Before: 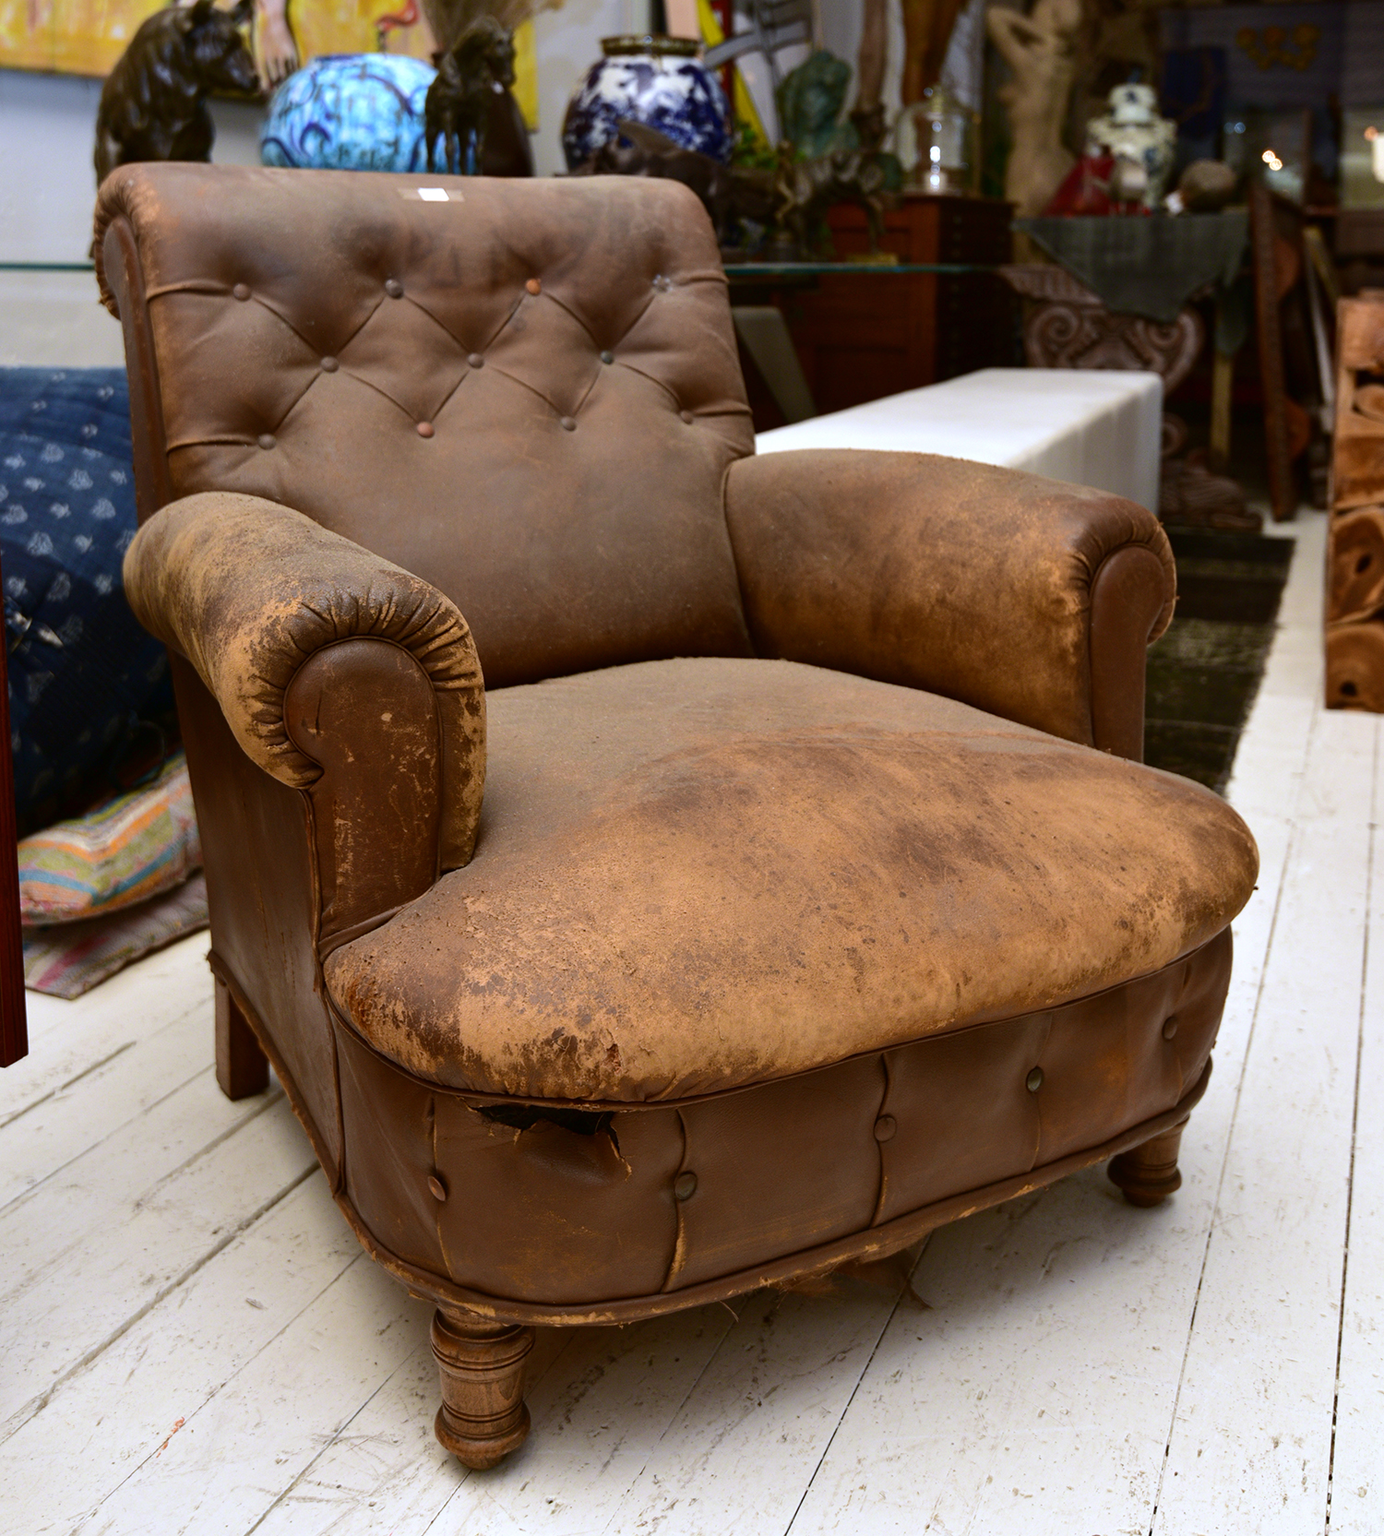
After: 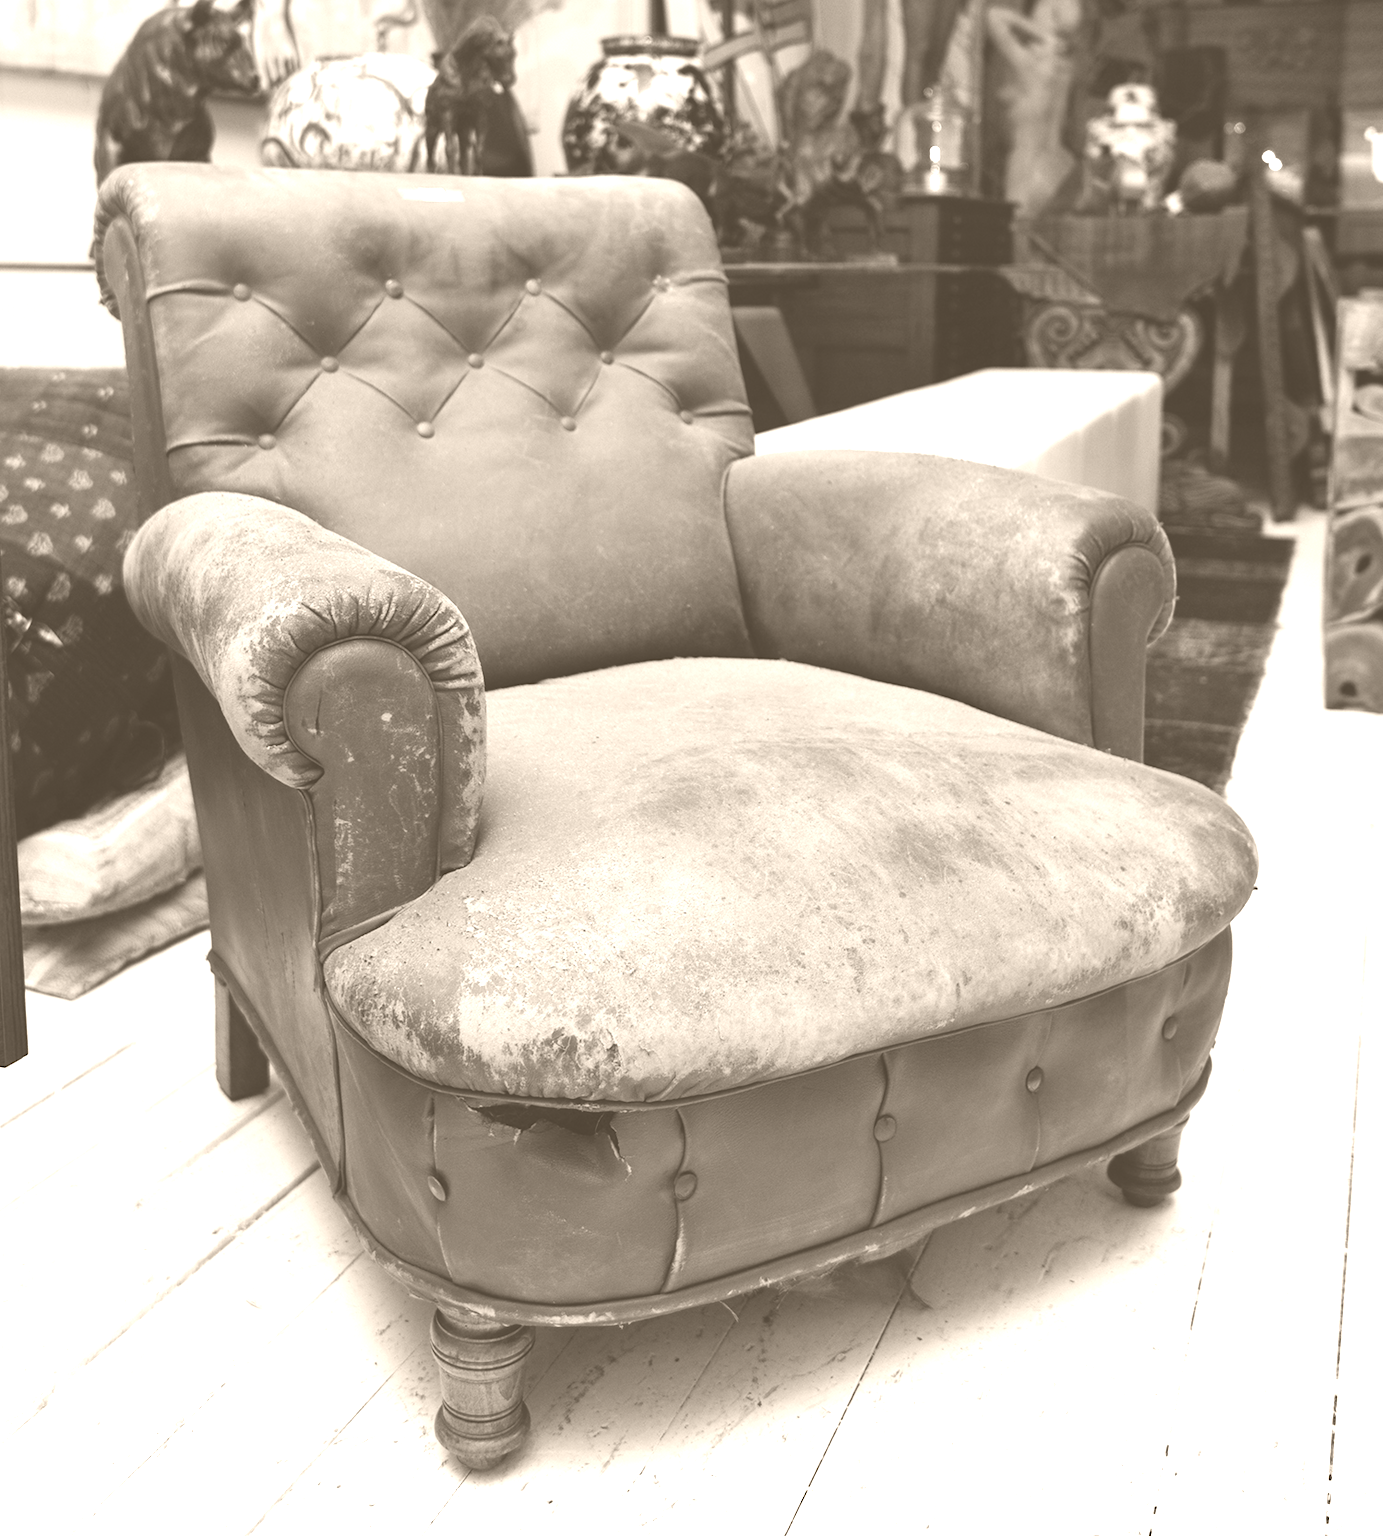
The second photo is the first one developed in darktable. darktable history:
exposure: exposure 0.29 EV, compensate highlight preservation false
colorize: hue 34.49°, saturation 35.33%, source mix 100%, version 1
color correction: highlights a* 1.83, highlights b* 34.02, shadows a* -36.68, shadows b* -5.48
